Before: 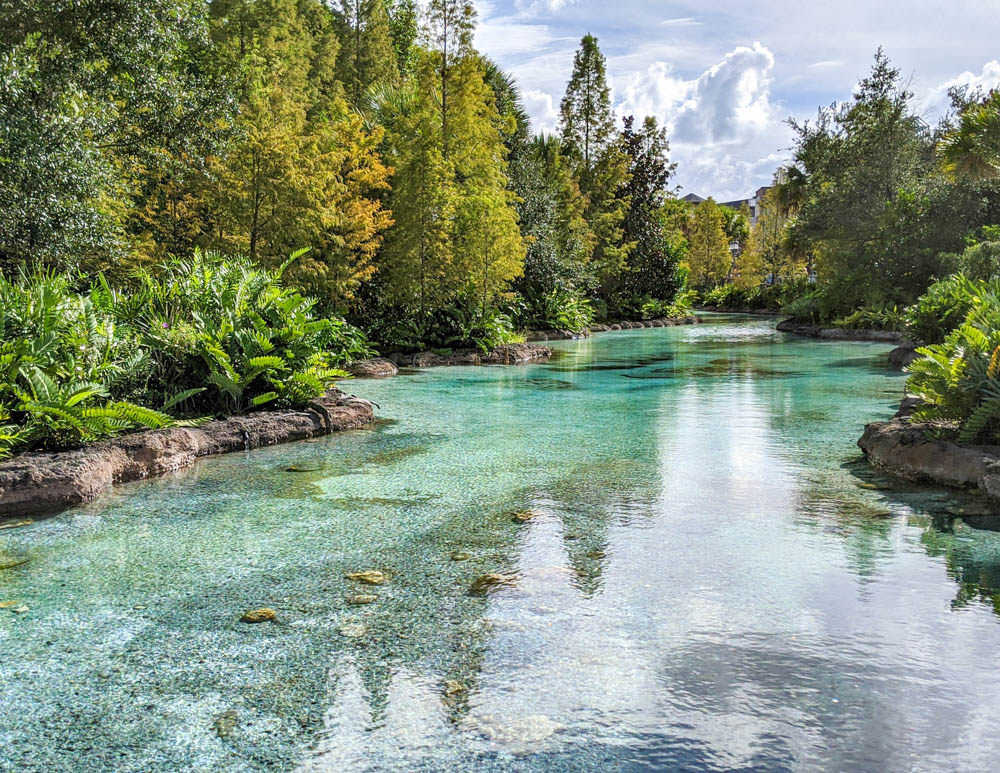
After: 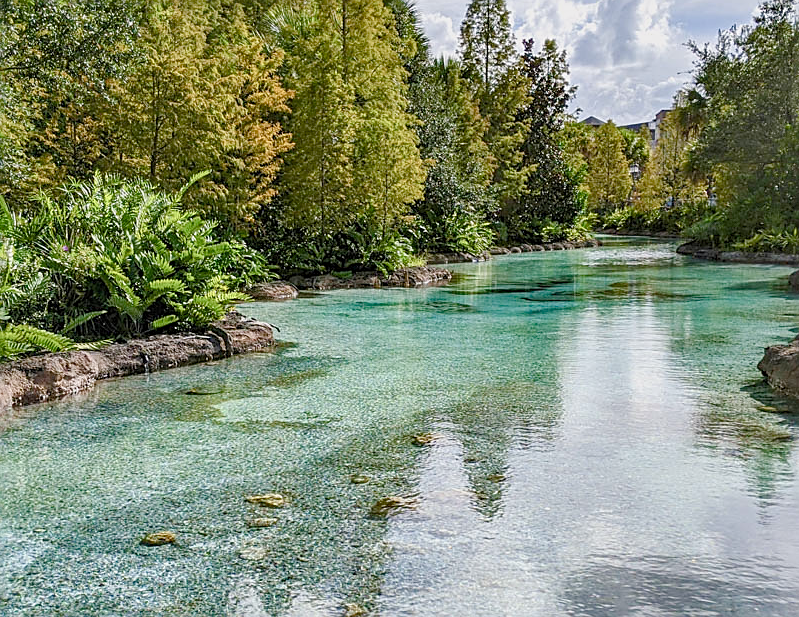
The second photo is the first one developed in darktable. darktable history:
sharpen: on, module defaults
color balance rgb: shadows lift › chroma 1%, shadows lift › hue 113°, highlights gain › chroma 0.2%, highlights gain › hue 333°, perceptual saturation grading › global saturation 20%, perceptual saturation grading › highlights -50%, perceptual saturation grading › shadows 25%, contrast -10%
crop and rotate: left 10.071%, top 10.071%, right 10.02%, bottom 10.02%
